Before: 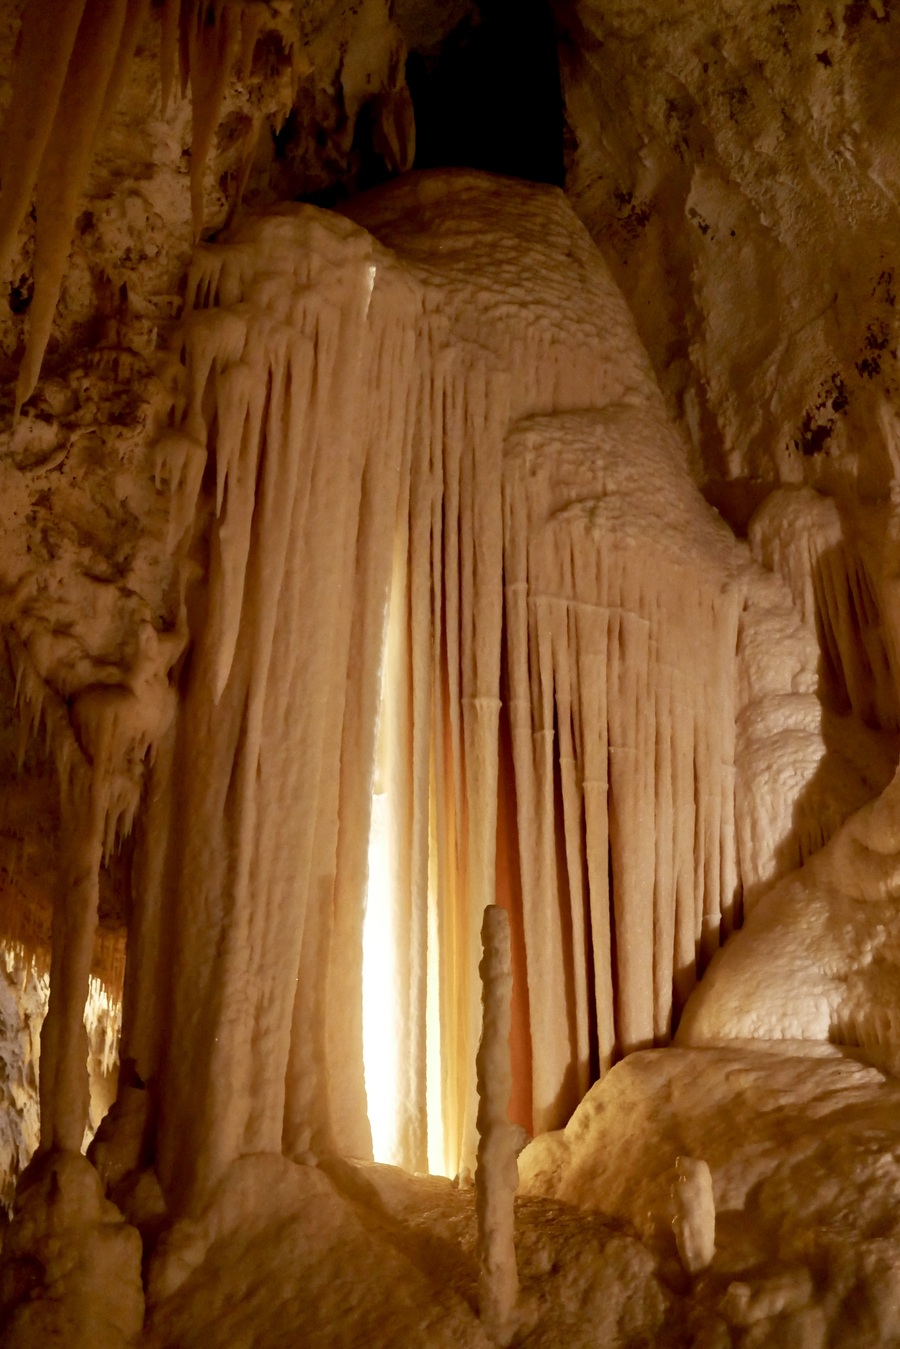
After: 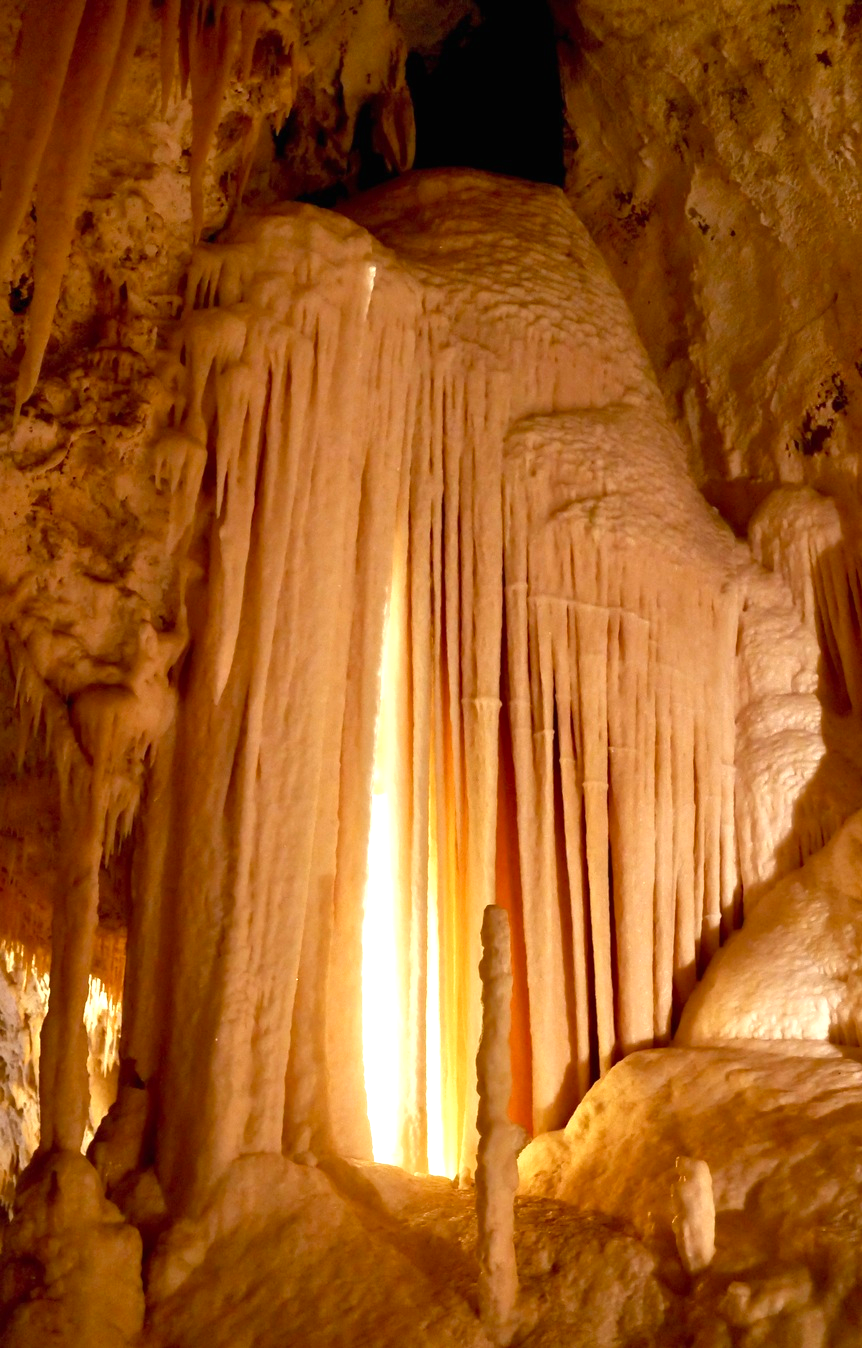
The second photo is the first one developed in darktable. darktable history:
exposure: black level correction 0, exposure 0.877 EV, compensate exposure bias true, compensate highlight preservation false
shadows and highlights: shadows 25, white point adjustment -3, highlights -30
crop: right 4.126%, bottom 0.031%
